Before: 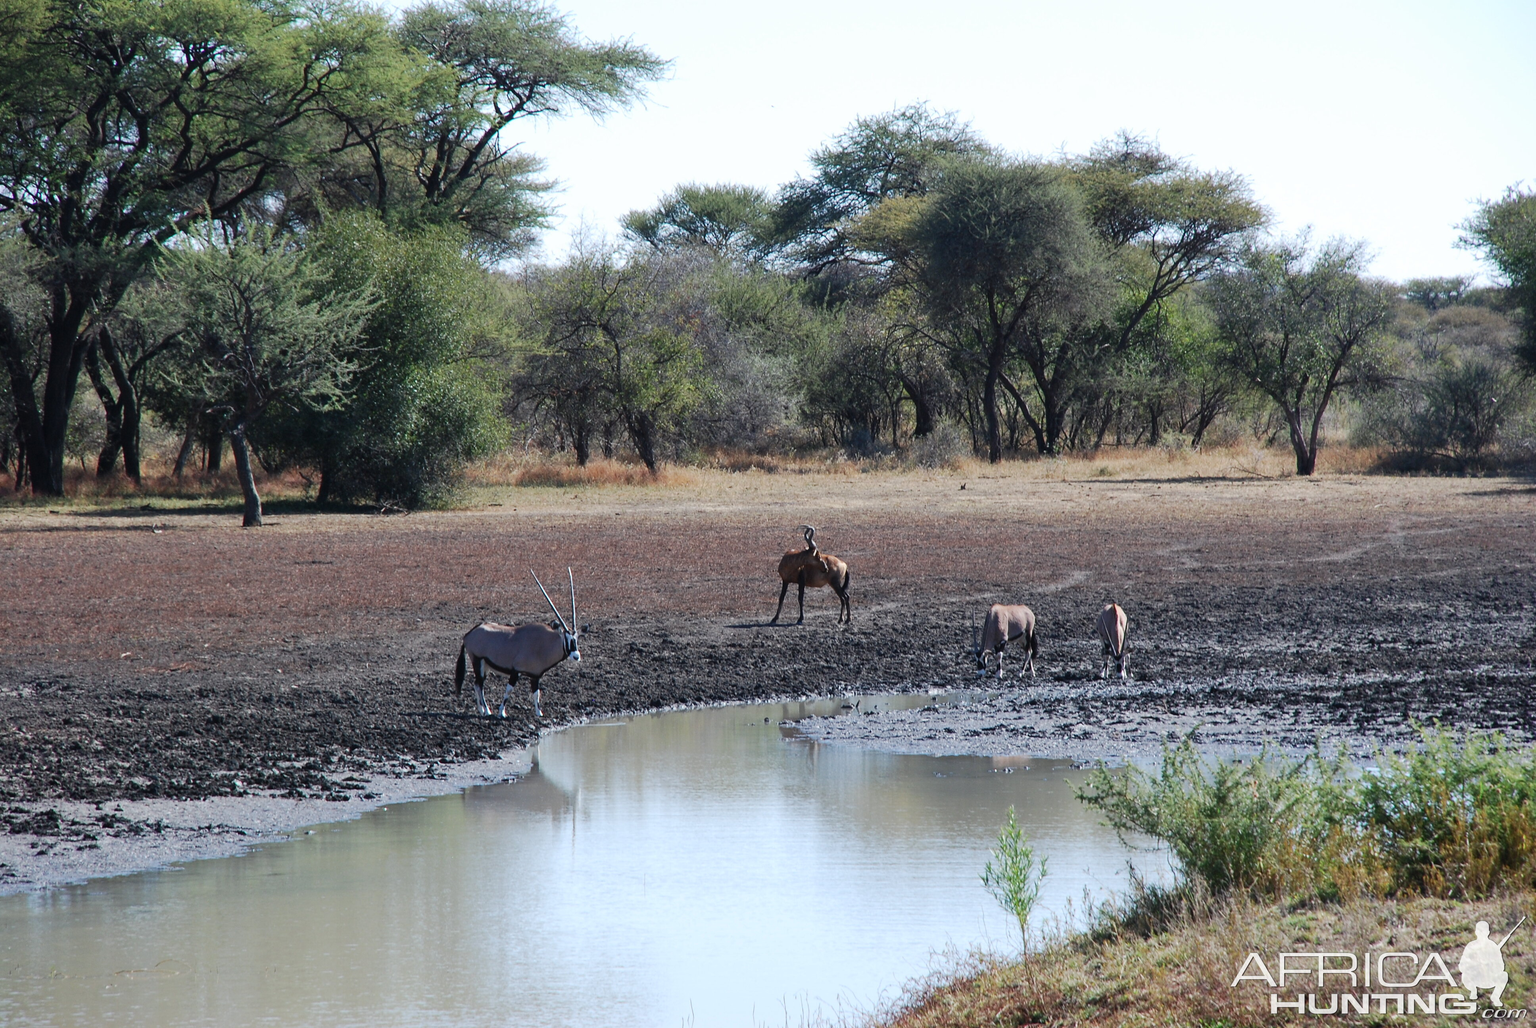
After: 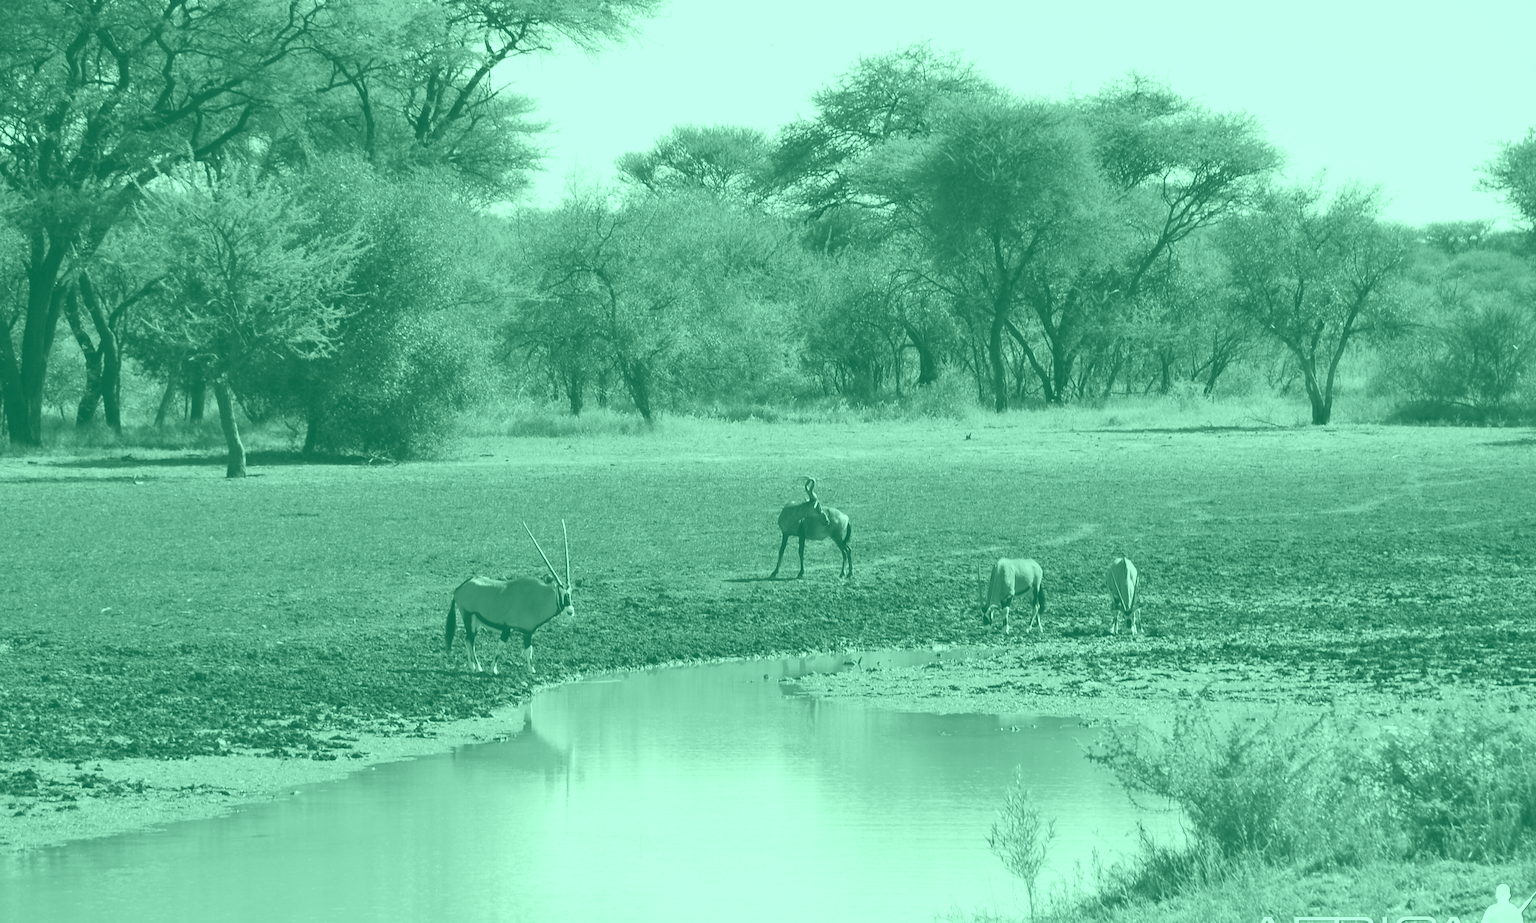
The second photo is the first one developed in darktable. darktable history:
colorize: hue 147.6°, saturation 65%, lightness 21.64%
exposure: exposure 1.15 EV, compensate highlight preservation false
crop: left 1.507%, top 6.147%, right 1.379%, bottom 6.637%
